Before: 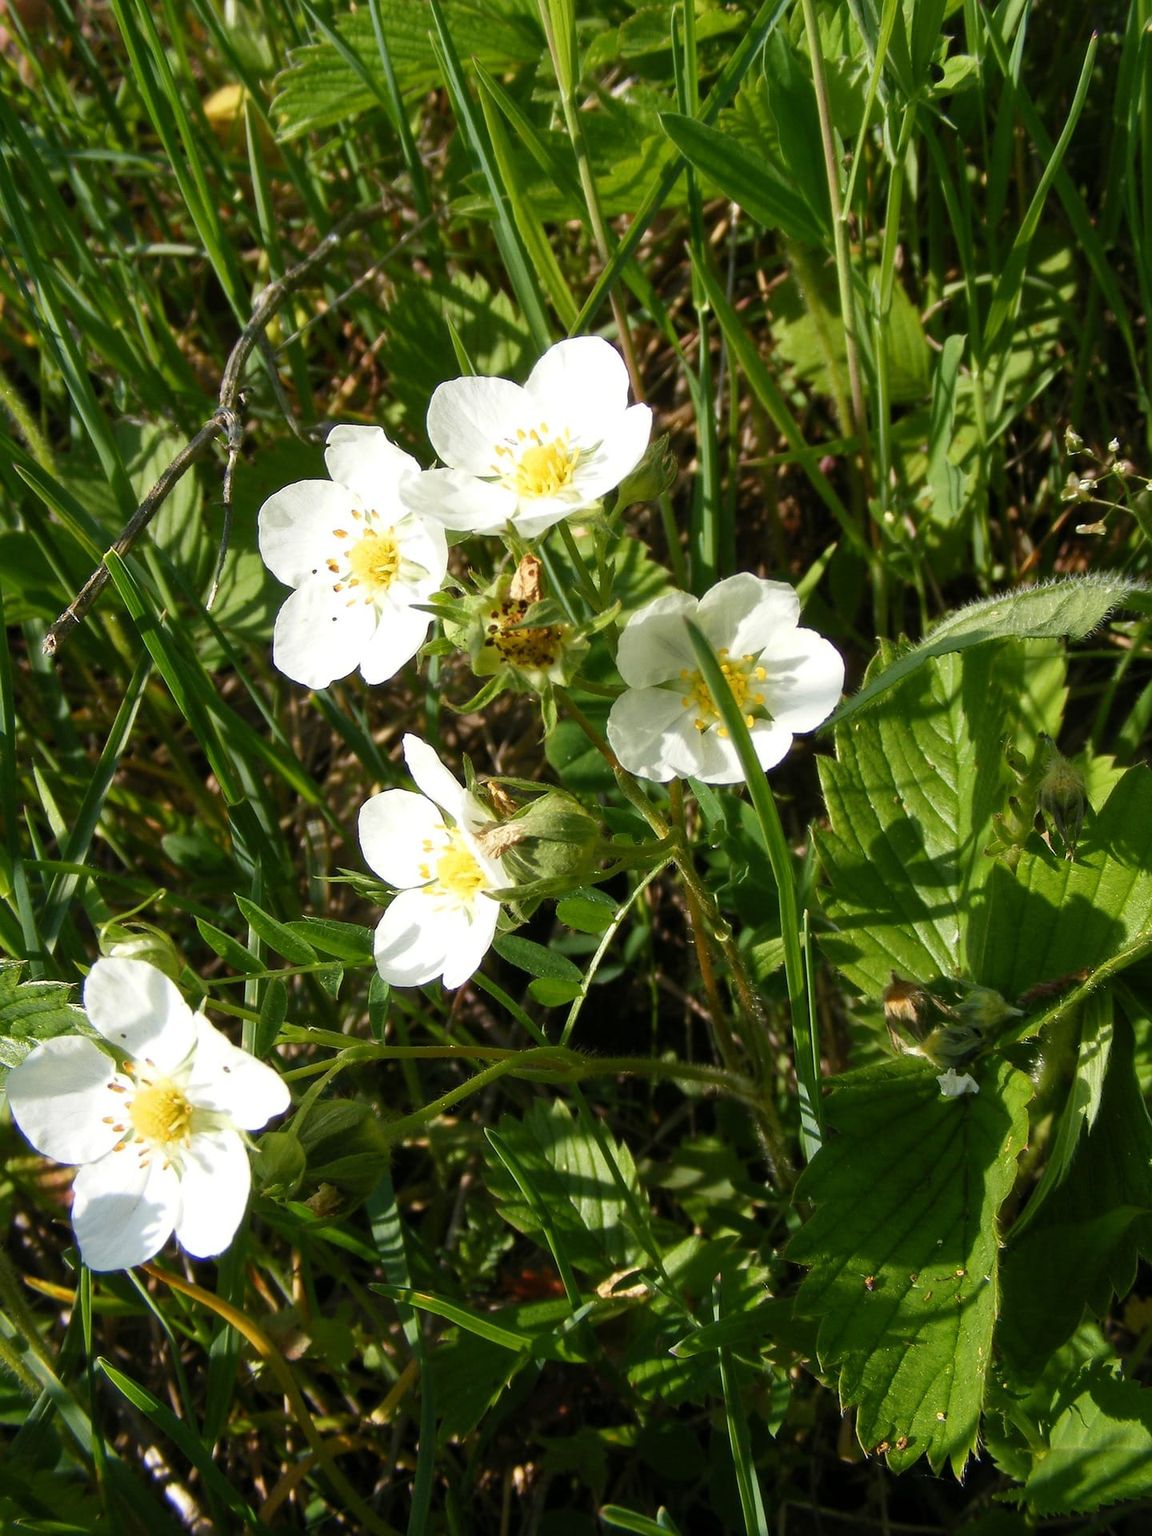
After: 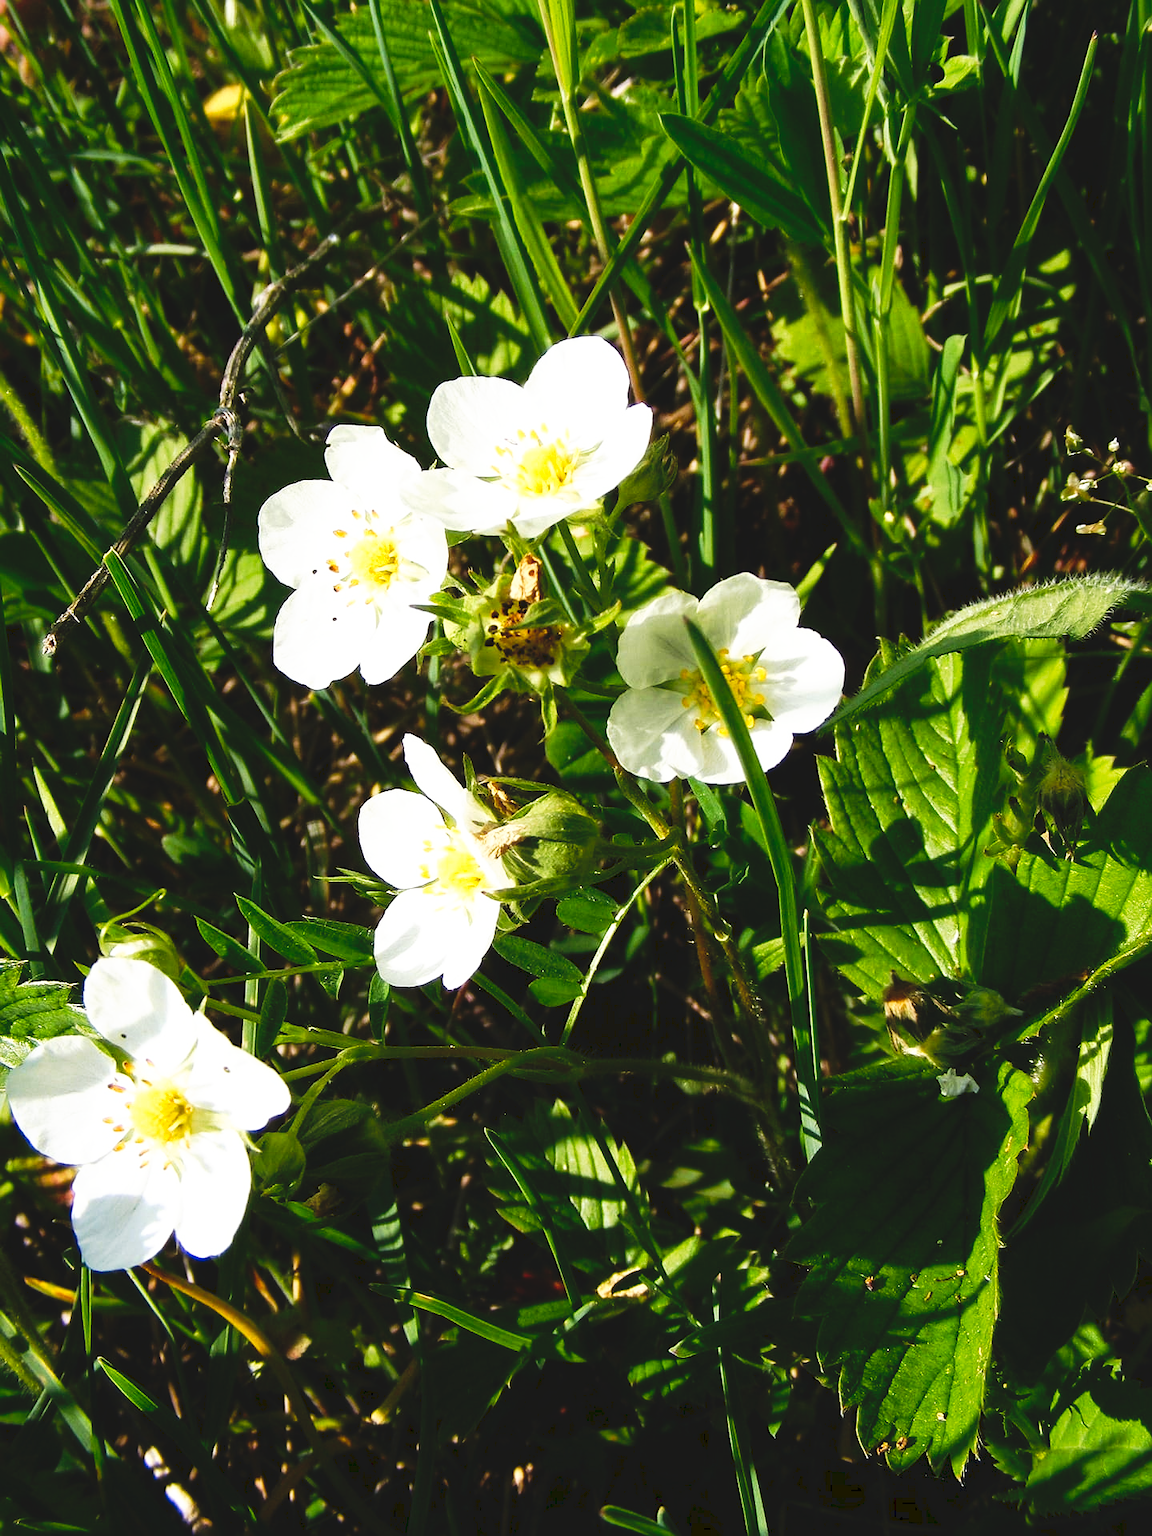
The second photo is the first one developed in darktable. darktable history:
tone curve: curves: ch0 [(0, 0) (0.003, 0.082) (0.011, 0.082) (0.025, 0.088) (0.044, 0.088) (0.069, 0.093) (0.1, 0.101) (0.136, 0.109) (0.177, 0.129) (0.224, 0.155) (0.277, 0.214) (0.335, 0.289) (0.399, 0.378) (0.468, 0.476) (0.543, 0.589) (0.623, 0.713) (0.709, 0.826) (0.801, 0.908) (0.898, 0.98) (1, 1)], preserve colors none
sharpen: radius 1.272, amount 0.305, threshold 0
